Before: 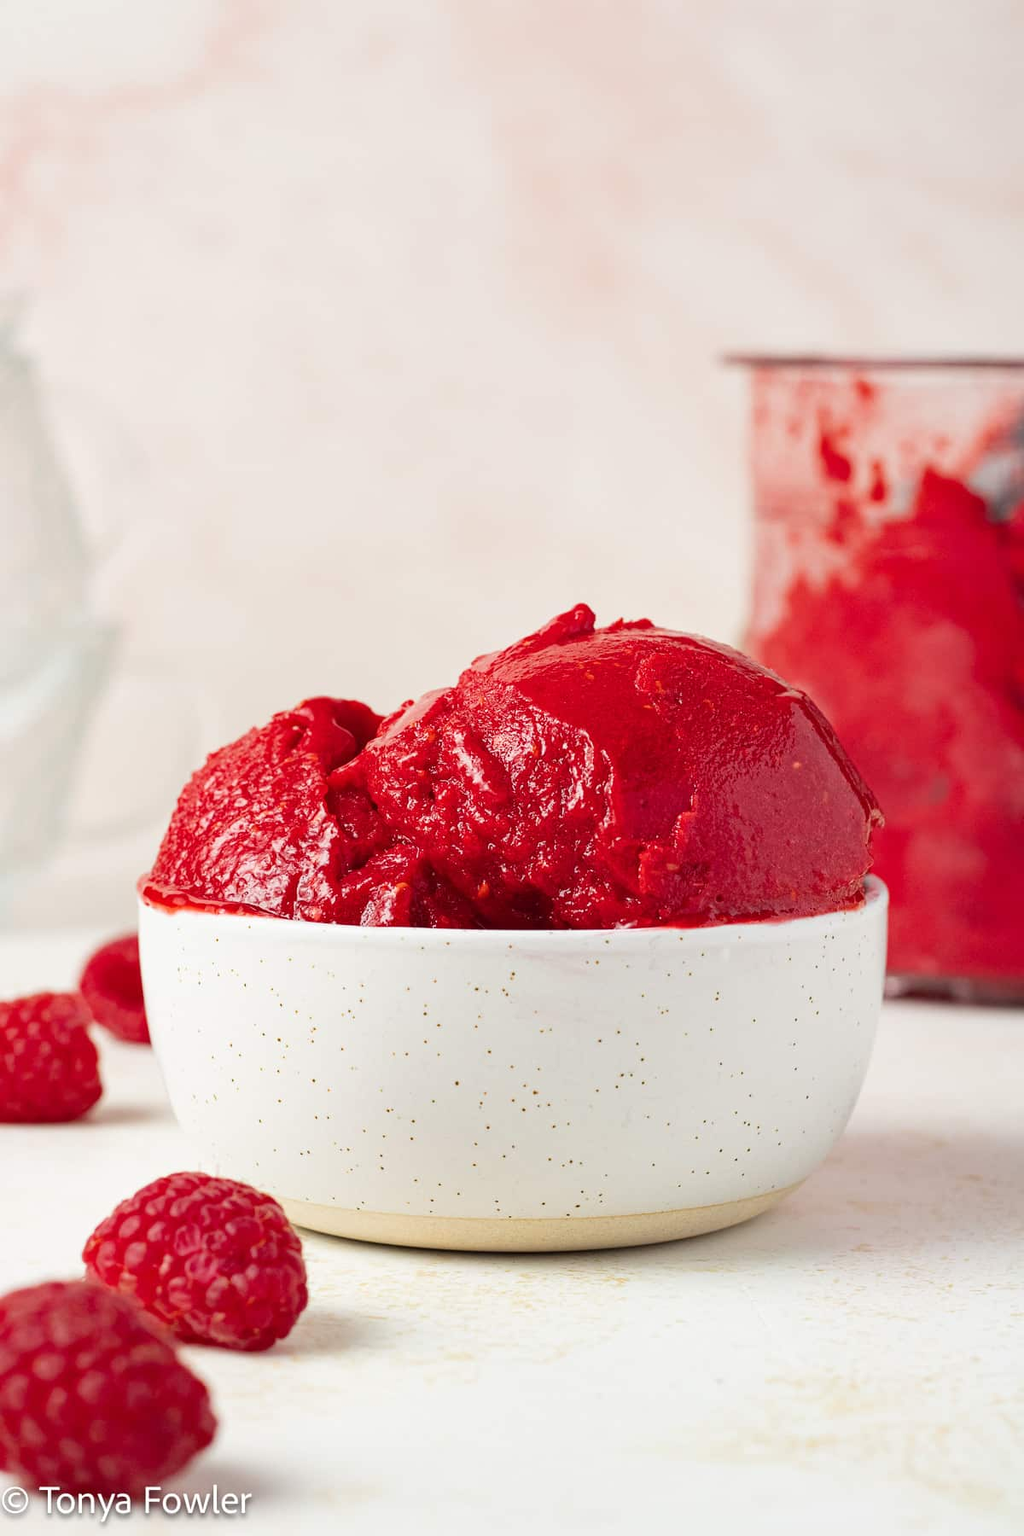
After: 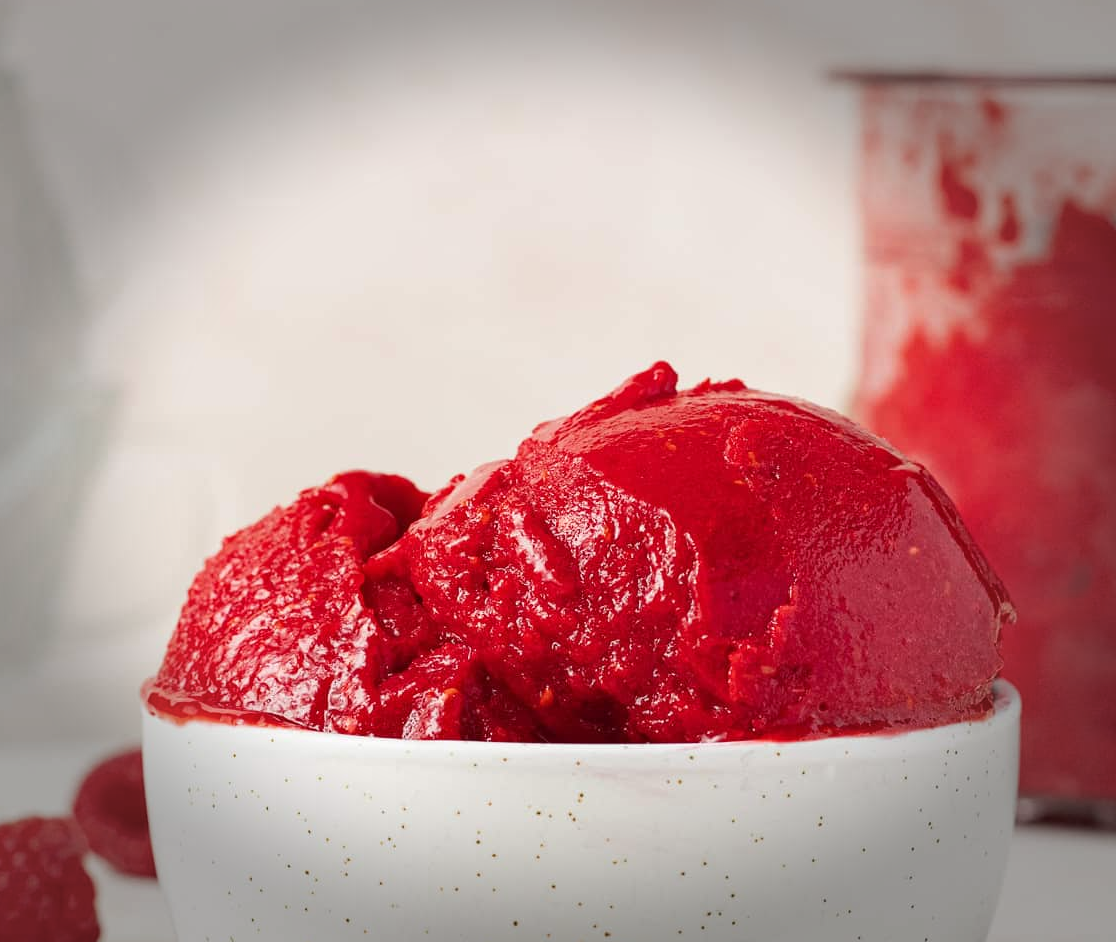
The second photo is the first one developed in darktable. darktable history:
crop: left 1.744%, top 19.225%, right 5.069%, bottom 28.357%
vignetting: fall-off start 66.7%, fall-off radius 39.74%, brightness -0.576, saturation -0.258, automatic ratio true, width/height ratio 0.671, dithering 16-bit output
